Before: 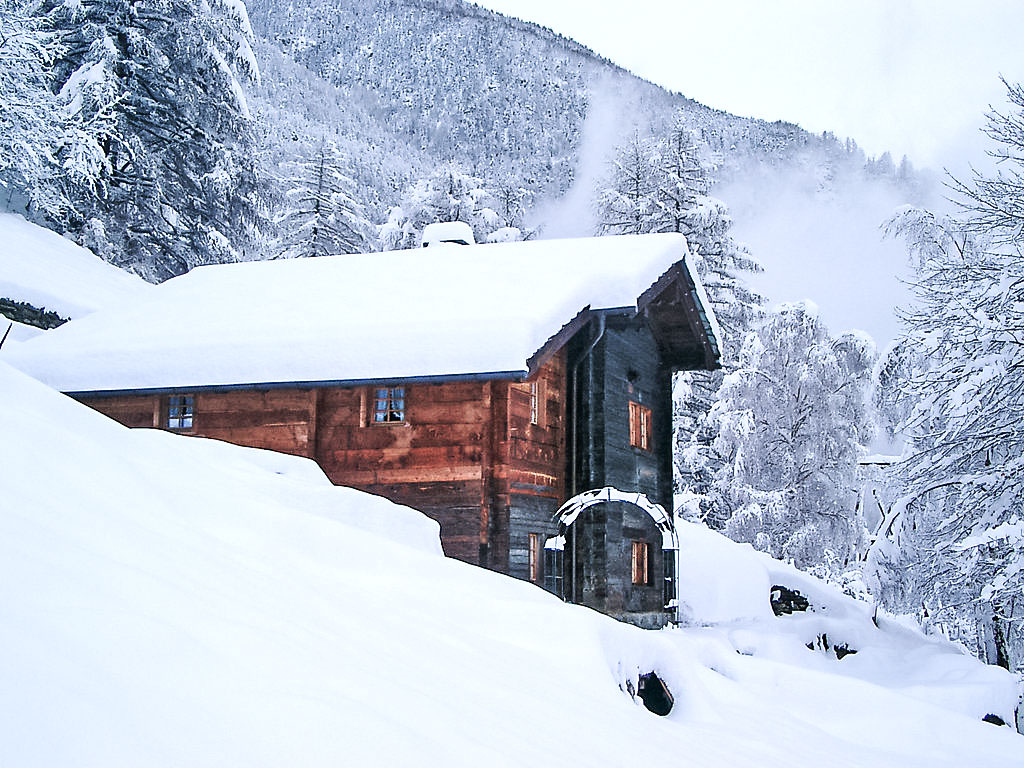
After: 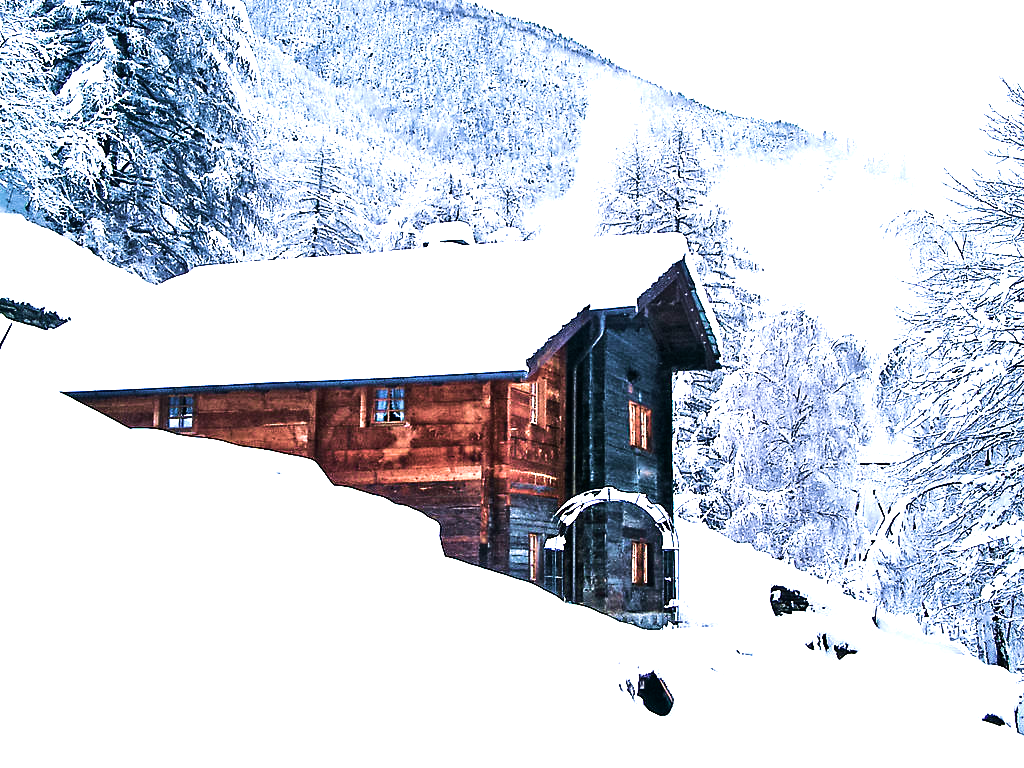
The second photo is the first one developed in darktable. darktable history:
velvia: strength 74%
tone equalizer: -8 EV -1.08 EV, -7 EV -1.01 EV, -6 EV -0.867 EV, -5 EV -0.578 EV, -3 EV 0.578 EV, -2 EV 0.867 EV, -1 EV 1.01 EV, +0 EV 1.08 EV, edges refinement/feathering 500, mask exposure compensation -1.57 EV, preserve details no
